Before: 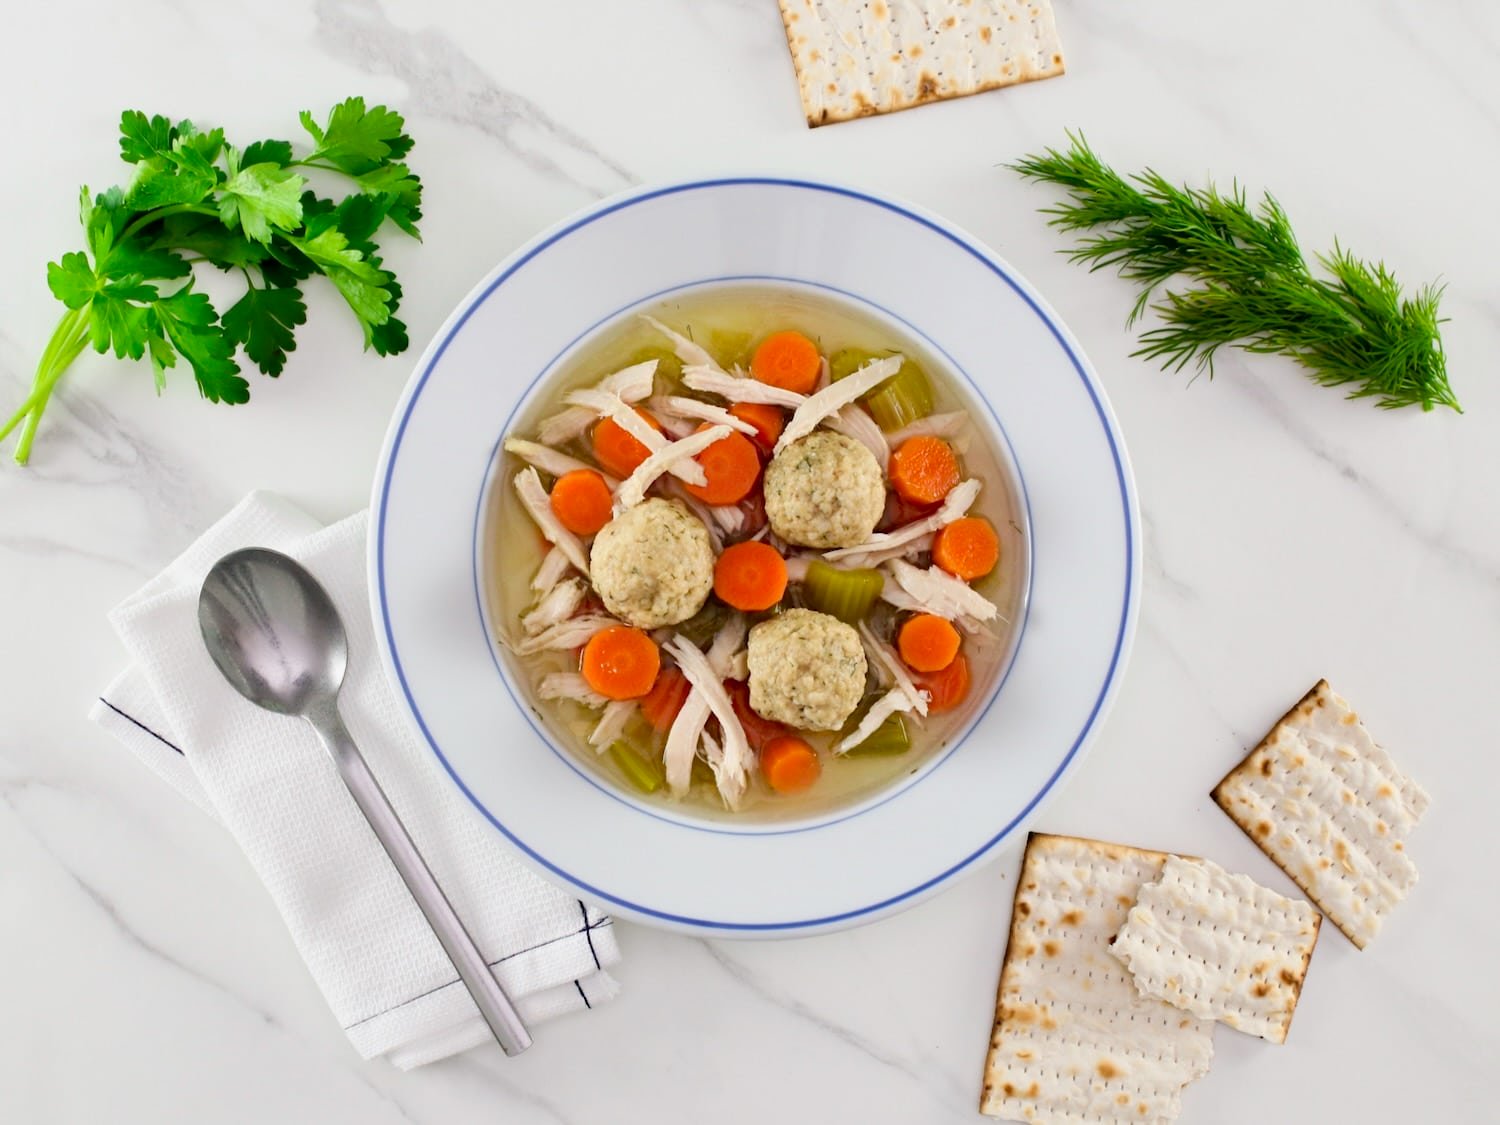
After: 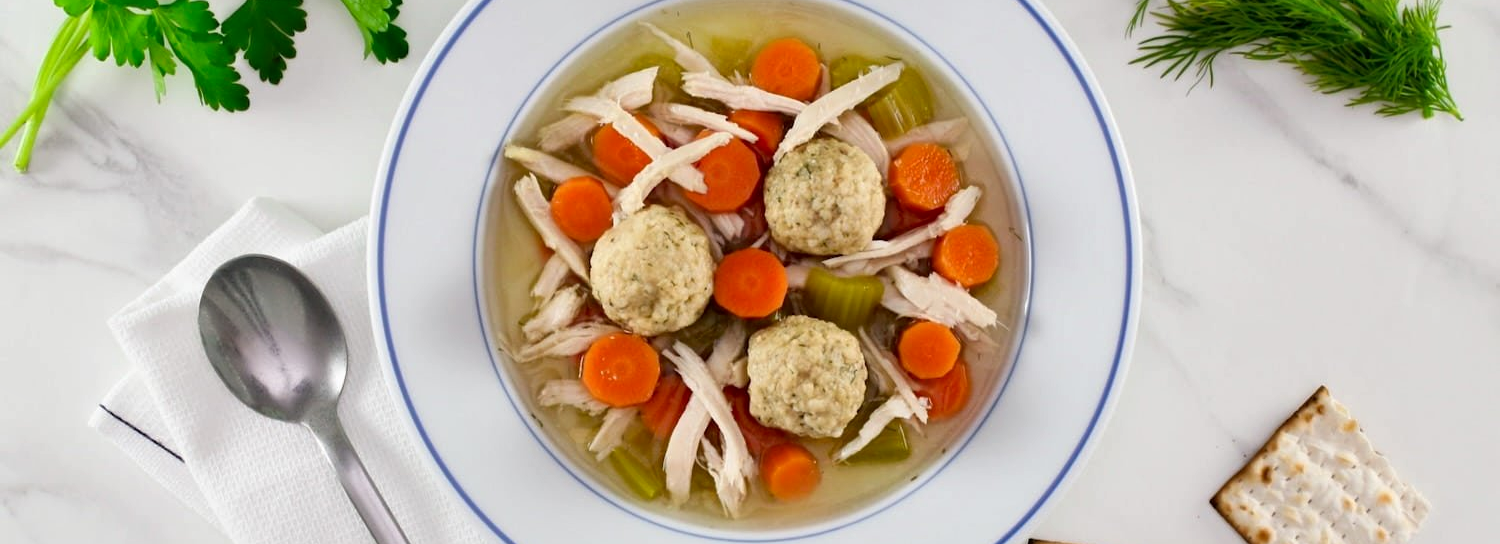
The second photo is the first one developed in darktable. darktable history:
base curve: curves: ch0 [(0, 0) (0.303, 0.277) (1, 1)]
local contrast: mode bilateral grid, contrast 20, coarseness 50, detail 120%, midtone range 0.2
crop and rotate: top 26.056%, bottom 25.543%
